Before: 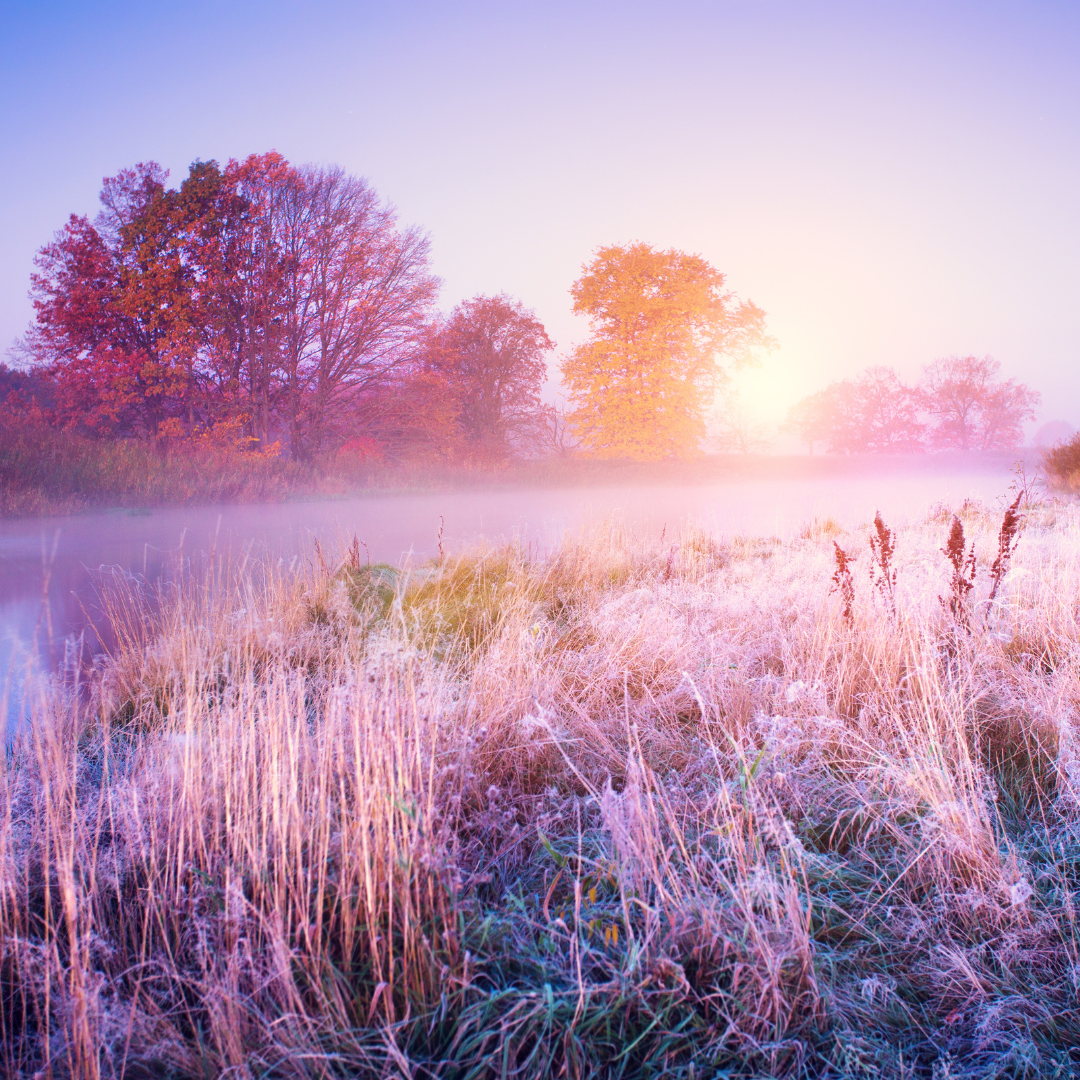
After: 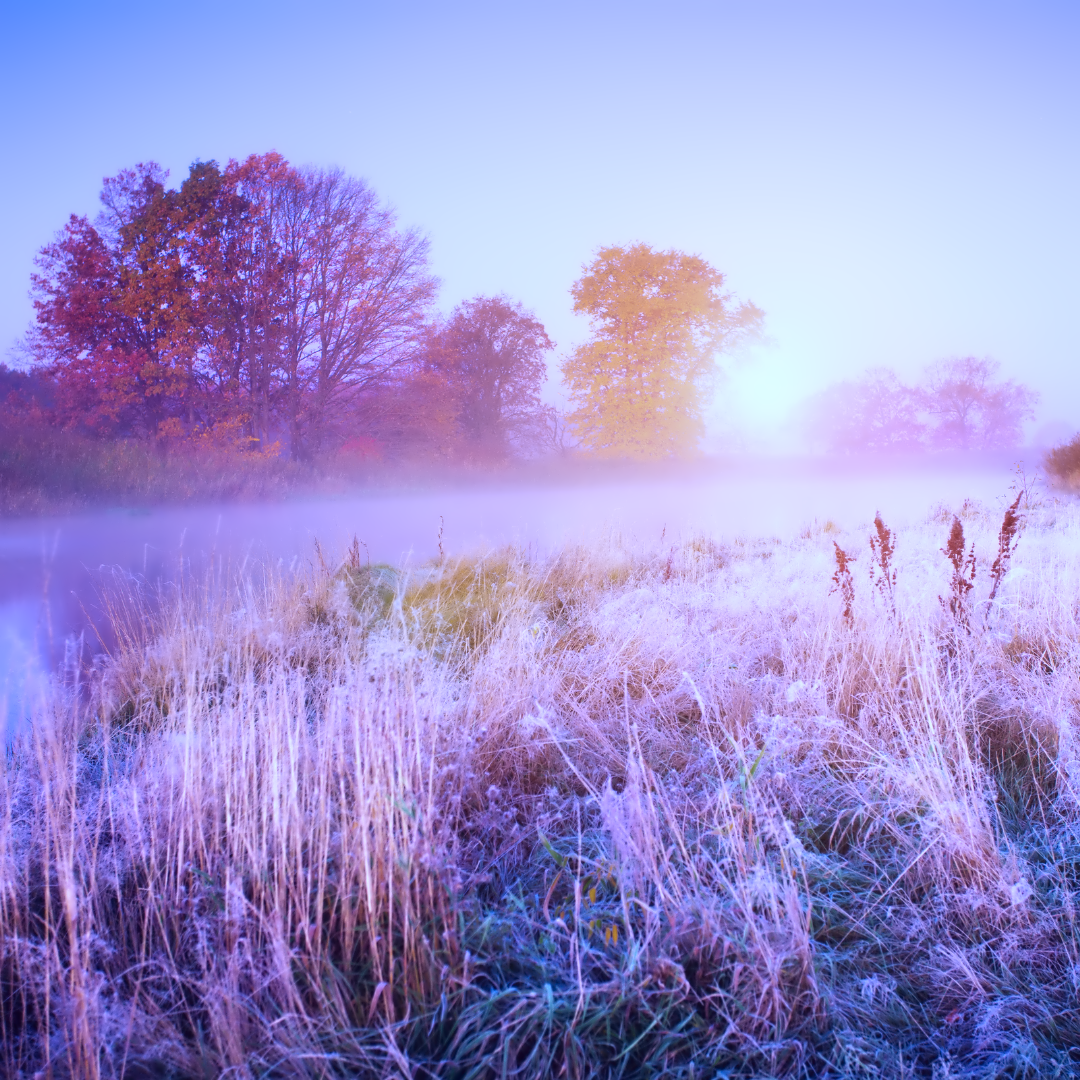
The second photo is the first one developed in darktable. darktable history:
contrast equalizer: octaves 7, y [[0.5 ×6], [0.5 ×6], [0.5 ×6], [0, 0.033, 0.067, 0.1, 0.133, 0.167], [0, 0.05, 0.1, 0.15, 0.2, 0.25]]
white balance: red 0.871, blue 1.249
